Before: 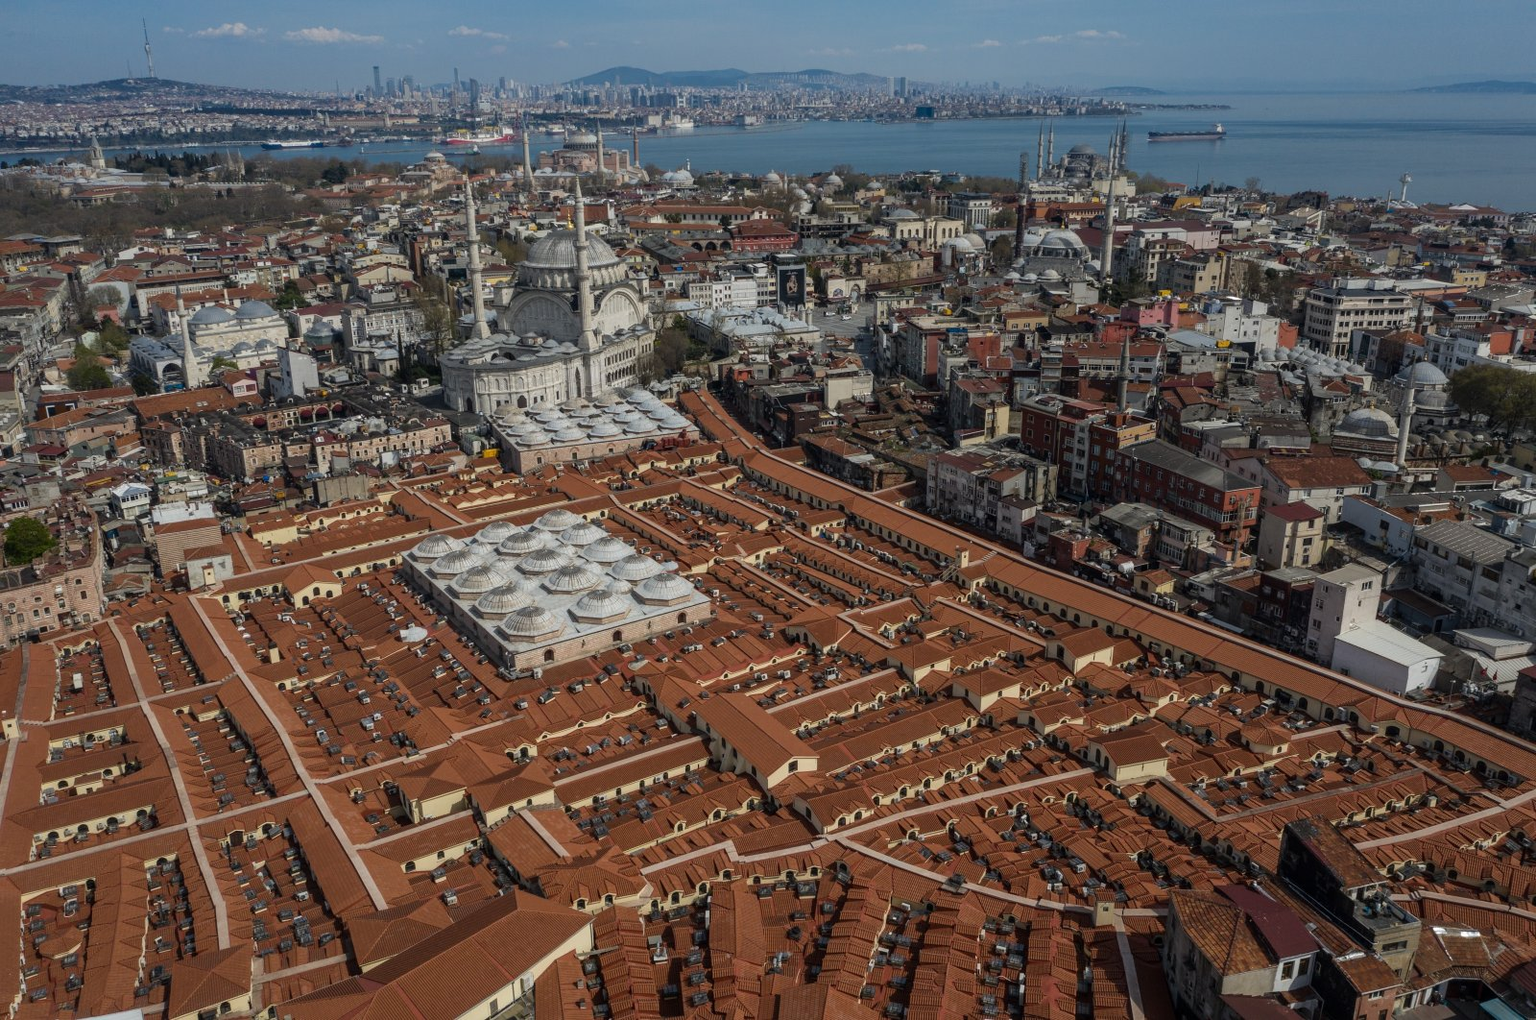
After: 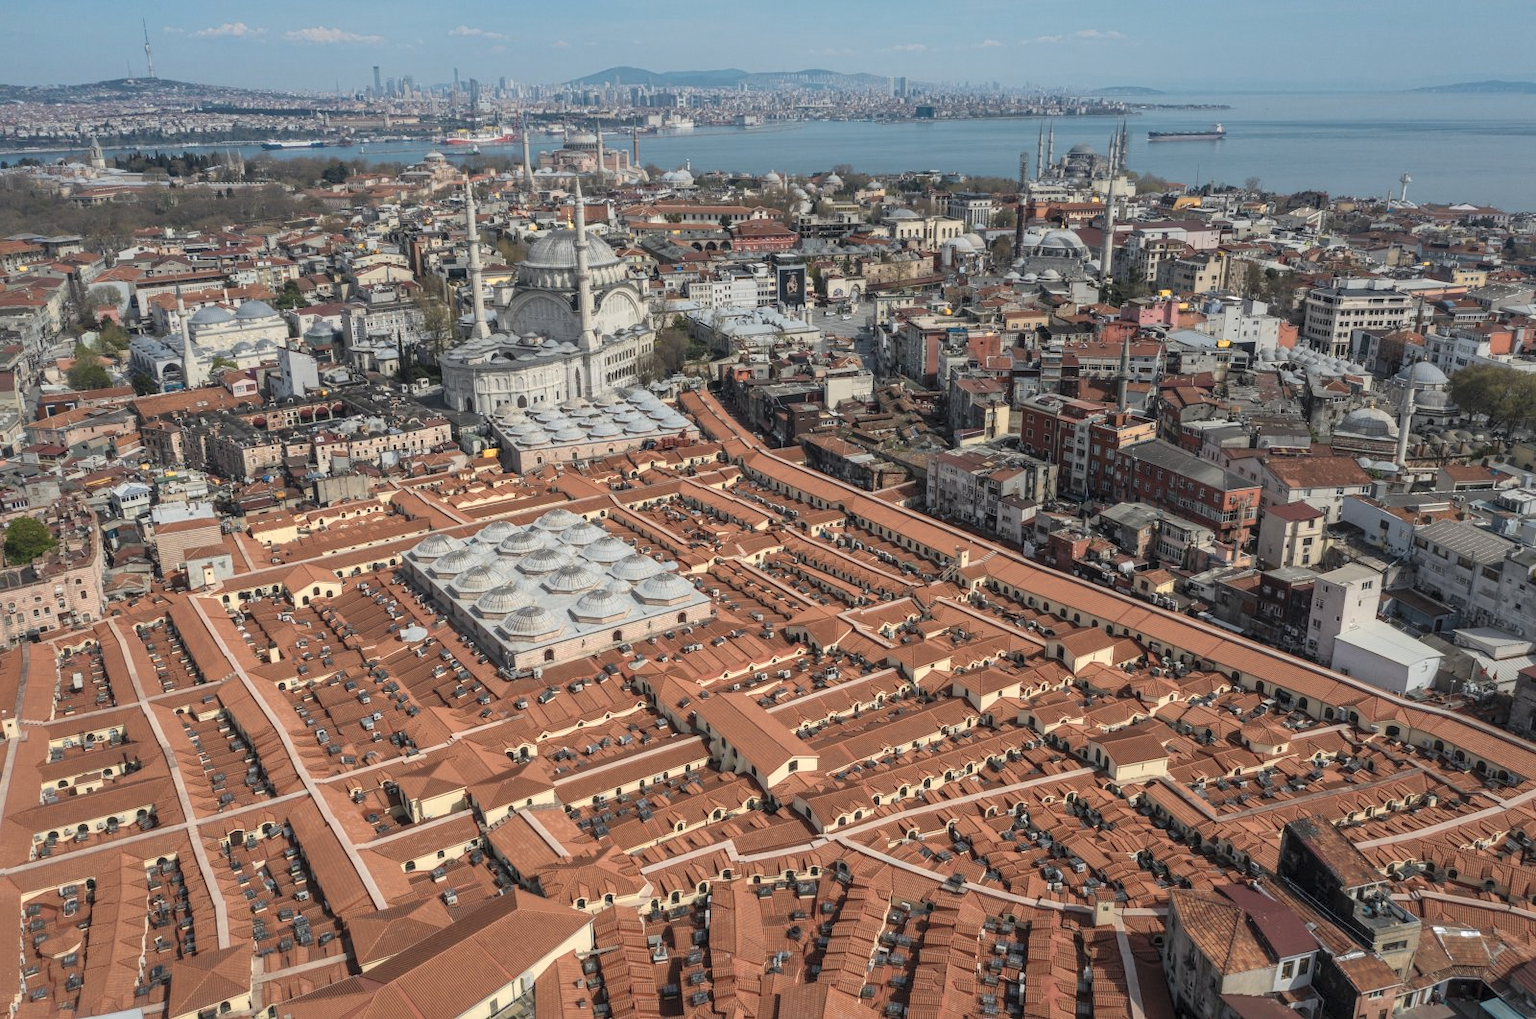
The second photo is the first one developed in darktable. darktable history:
color zones: curves: ch0 [(0.018, 0.548) (0.224, 0.64) (0.425, 0.447) (0.675, 0.575) (0.732, 0.579)]; ch1 [(0.066, 0.487) (0.25, 0.5) (0.404, 0.43) (0.75, 0.421) (0.956, 0.421)]; ch2 [(0.044, 0.561) (0.215, 0.465) (0.399, 0.544) (0.465, 0.548) (0.614, 0.447) (0.724, 0.43) (0.882, 0.623) (0.956, 0.632)]
contrast brightness saturation: contrast 0.136, brightness 0.216
shadows and highlights: on, module defaults
